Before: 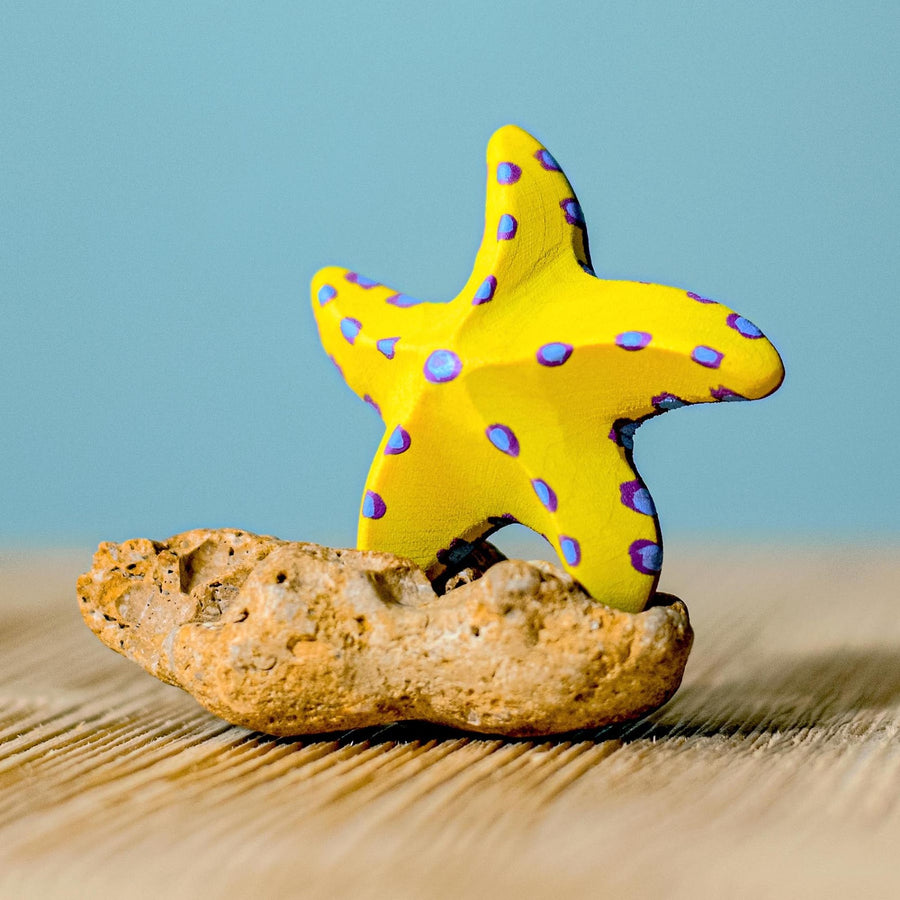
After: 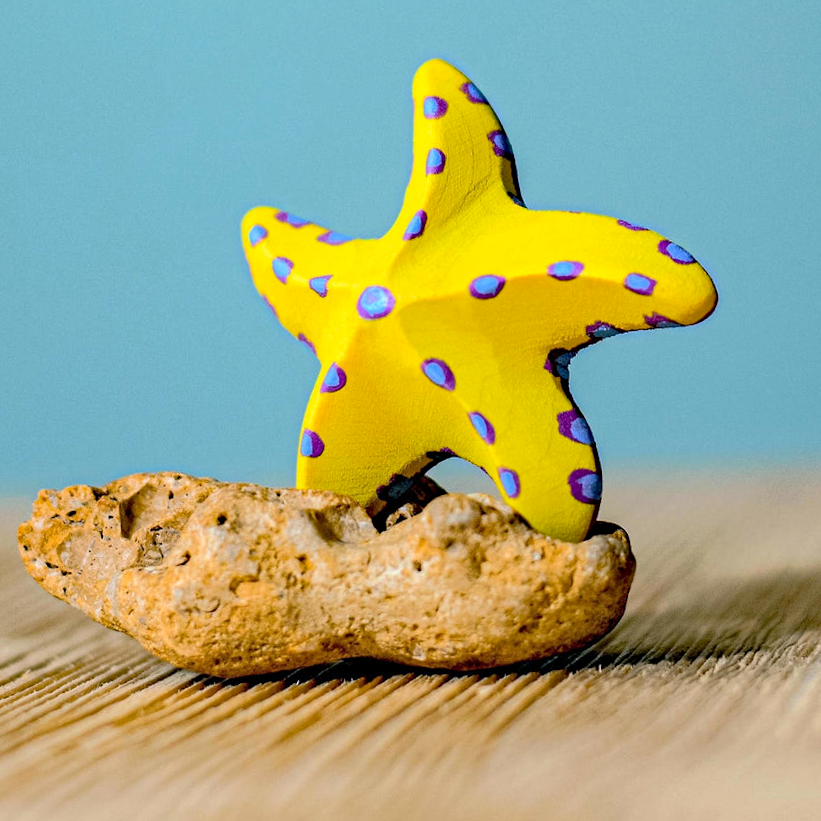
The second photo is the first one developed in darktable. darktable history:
haze removal: compatibility mode true, adaptive false
crop and rotate: angle 1.96°, left 5.673%, top 5.673%
